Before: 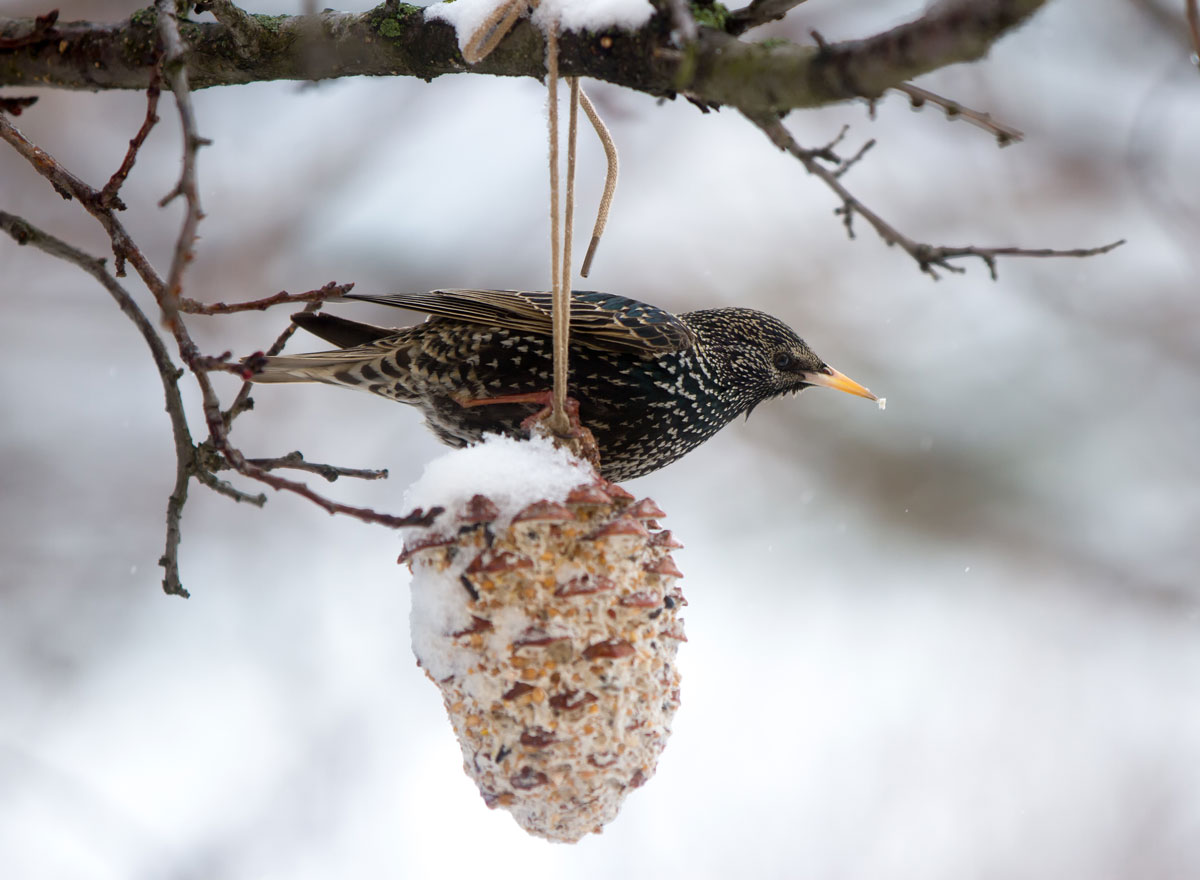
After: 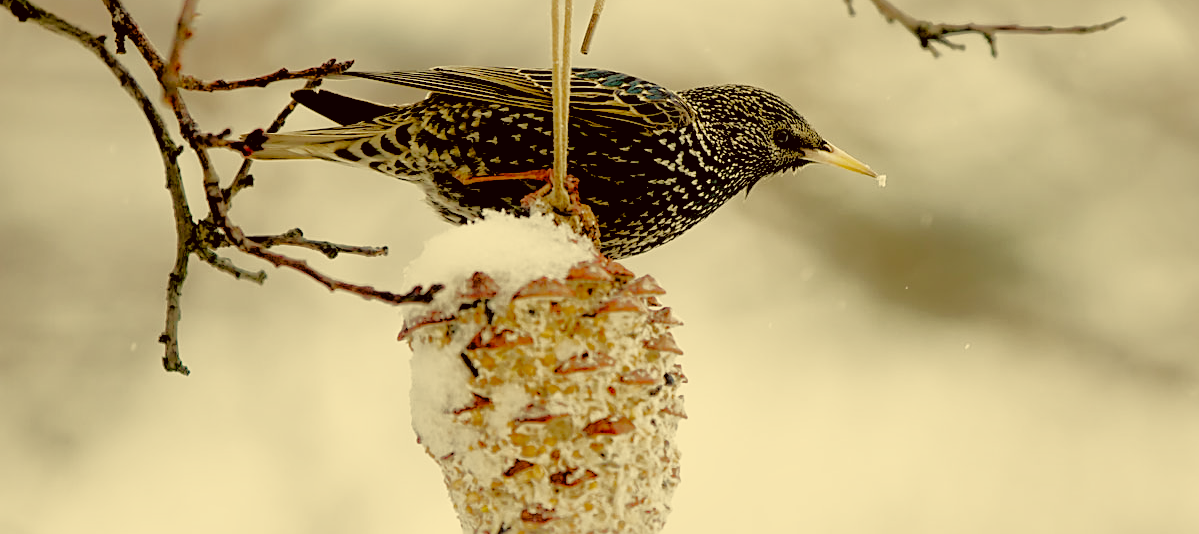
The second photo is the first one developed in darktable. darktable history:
crop and rotate: top 25.357%, bottom 13.942%
color correction: highlights a* 0.162, highlights b* 29.53, shadows a* -0.162, shadows b* 21.09
exposure: black level correction 0.011, exposure 1.088 EV, compensate exposure bias true, compensate highlight preservation false
filmic rgb: black relative exposure -2.85 EV, white relative exposure 4.56 EV, hardness 1.77, contrast 1.25, preserve chrominance no, color science v5 (2021)
sharpen: on, module defaults
shadows and highlights: shadows 40, highlights -60
